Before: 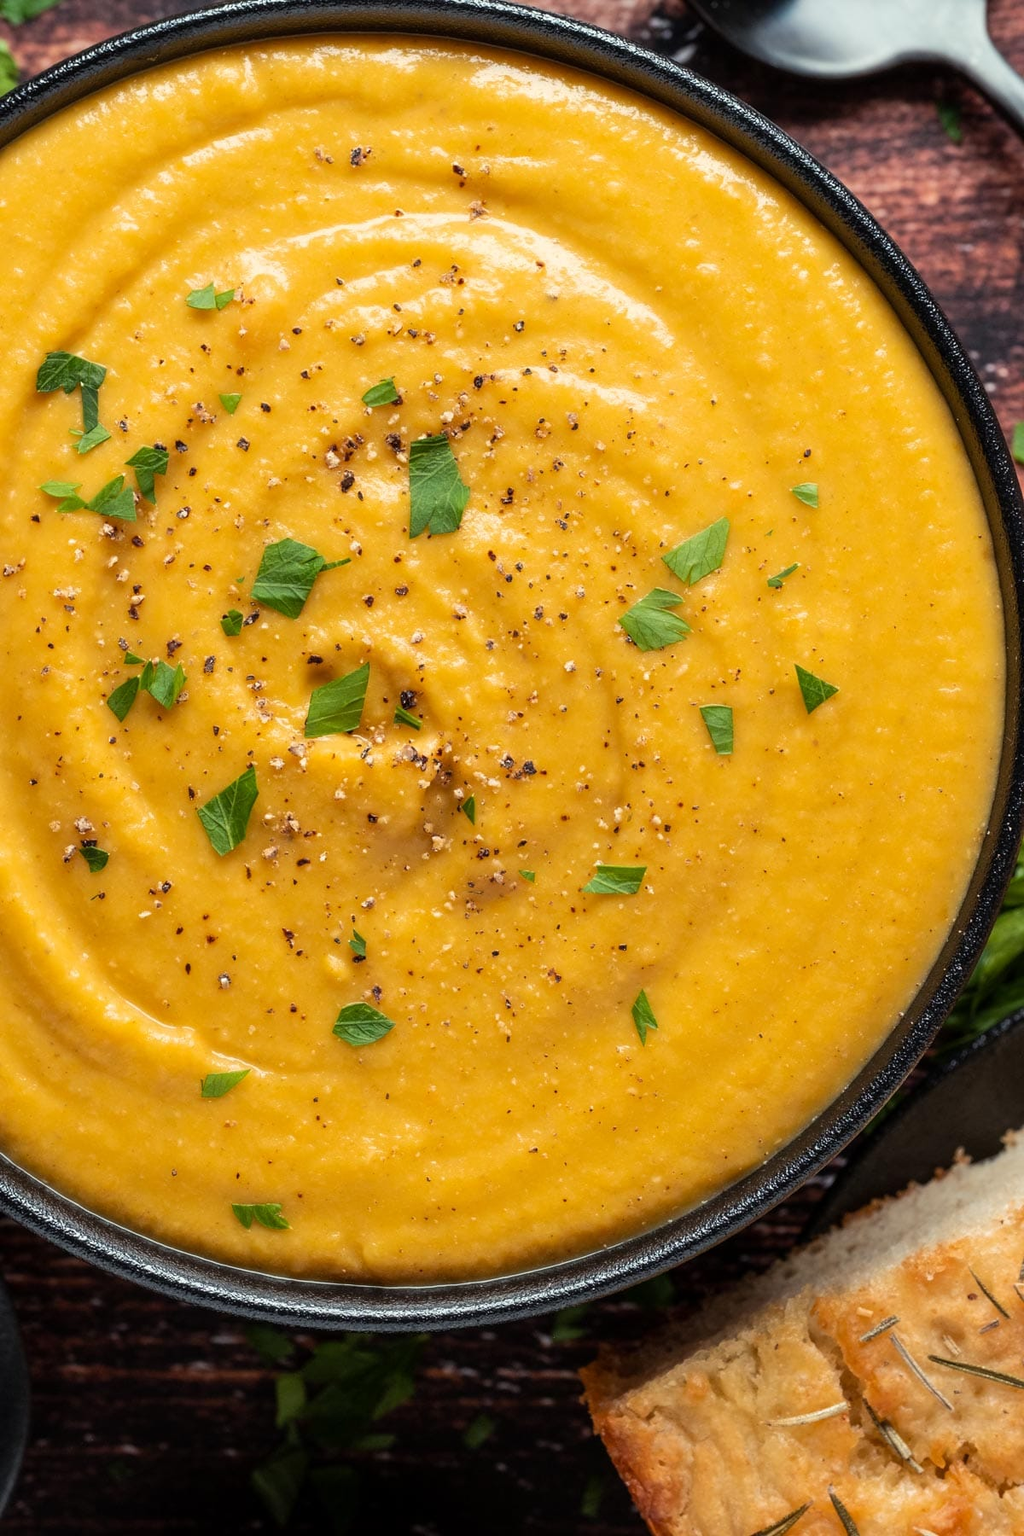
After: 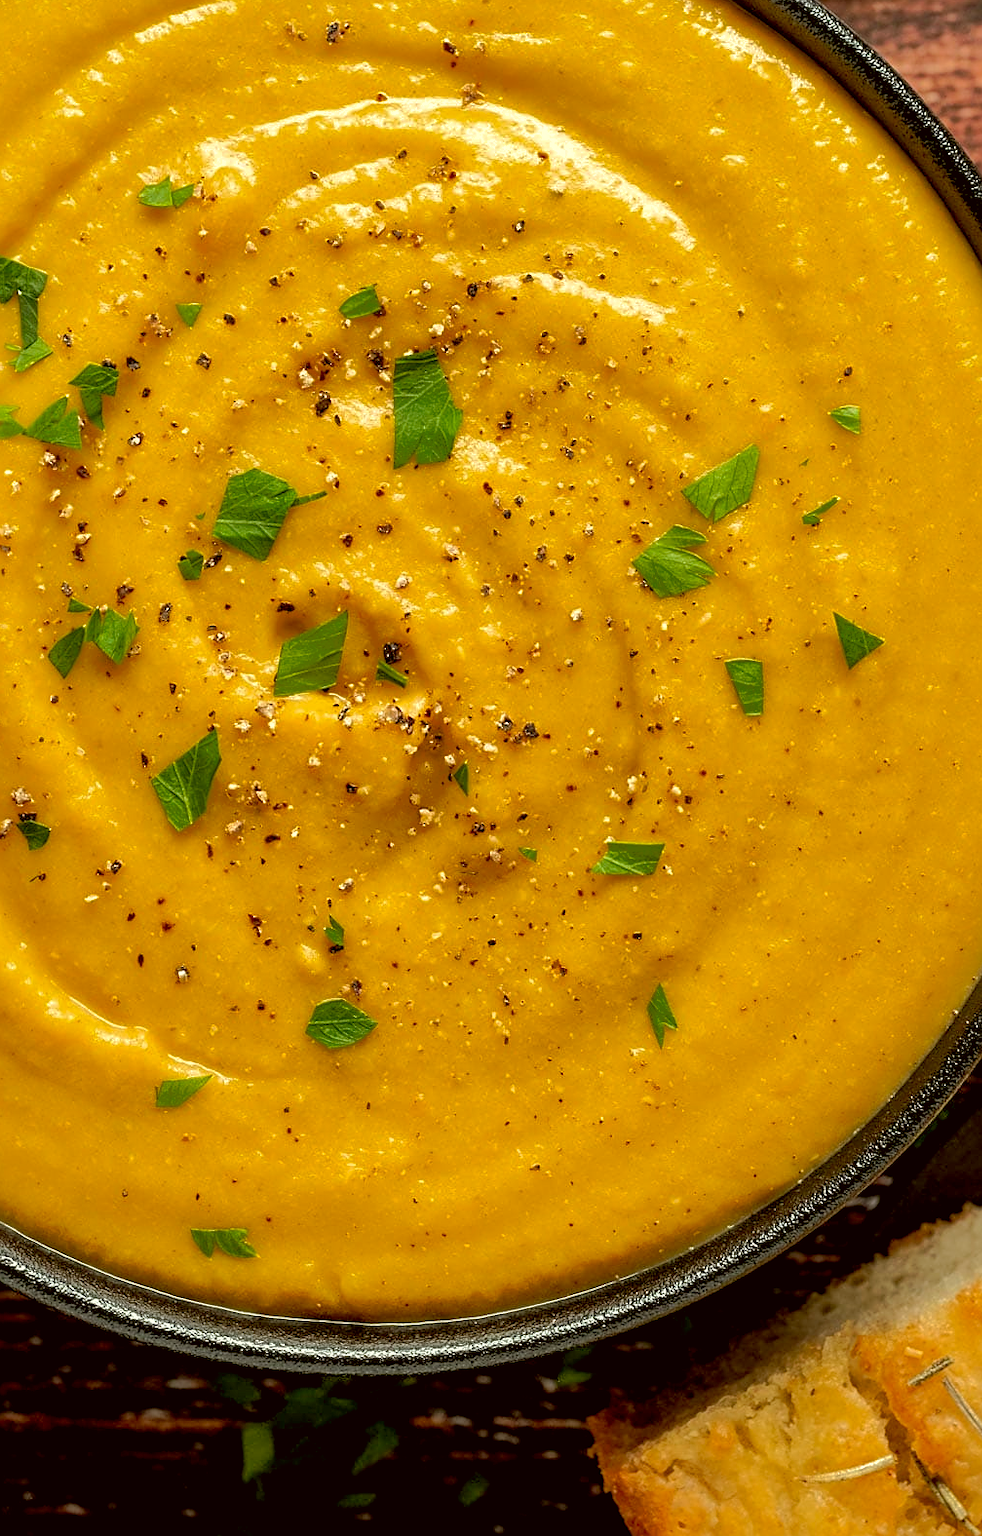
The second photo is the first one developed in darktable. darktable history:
color correction: highlights a* -1.62, highlights b* 10.61, shadows a* 0.918, shadows b* 18.93
shadows and highlights: shadows 39.34, highlights -59.95, highlights color adjustment 55.73%
crop: left 6.415%, top 8.368%, right 9.547%, bottom 4.072%
exposure: black level correction 0.007, exposure 0.159 EV, compensate exposure bias true, compensate highlight preservation false
sharpen: on, module defaults
tone curve: curves: ch0 [(0, 0) (0.003, 0.003) (0.011, 0.011) (0.025, 0.024) (0.044, 0.044) (0.069, 0.068) (0.1, 0.098) (0.136, 0.133) (0.177, 0.174) (0.224, 0.22) (0.277, 0.272) (0.335, 0.329) (0.399, 0.392) (0.468, 0.46) (0.543, 0.546) (0.623, 0.626) (0.709, 0.711) (0.801, 0.802) (0.898, 0.898) (1, 1)], preserve colors none
tone equalizer: edges refinement/feathering 500, mask exposure compensation -1.57 EV, preserve details no
